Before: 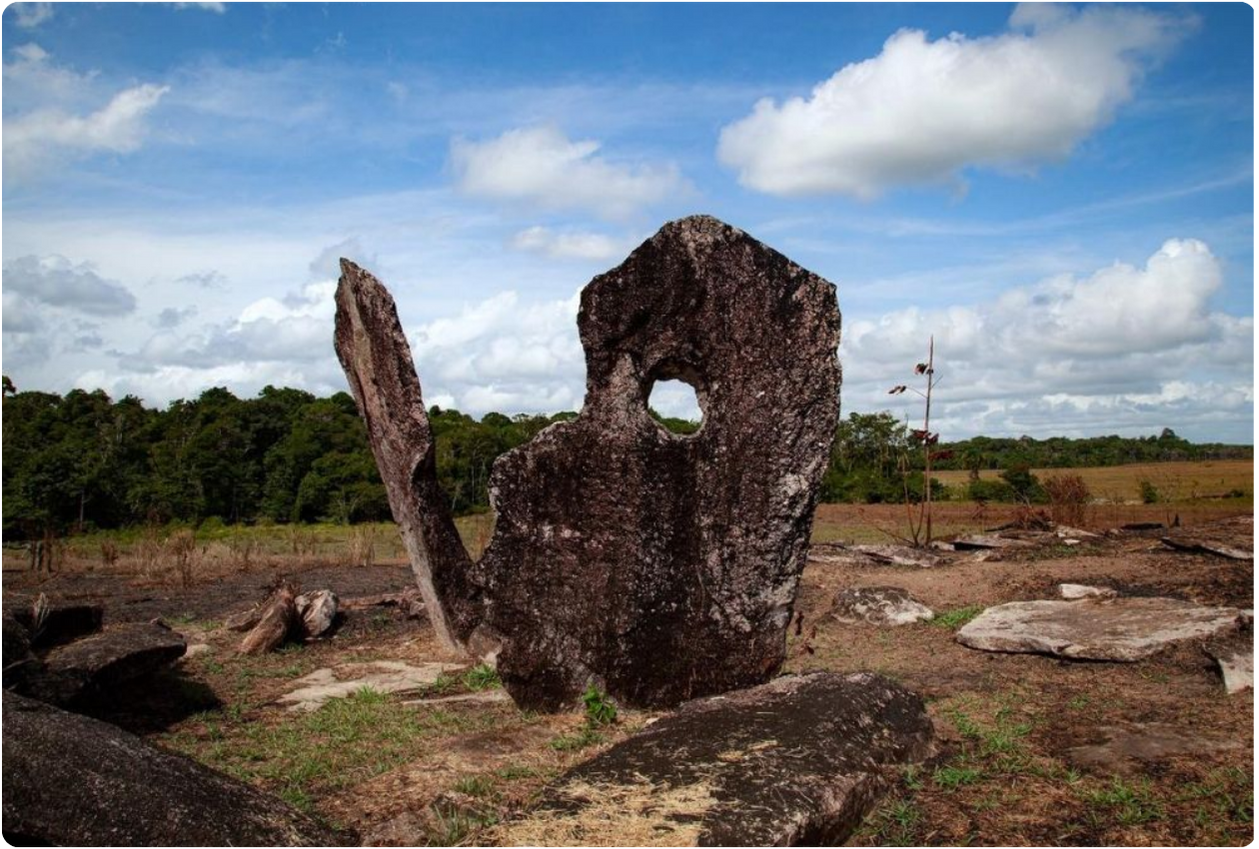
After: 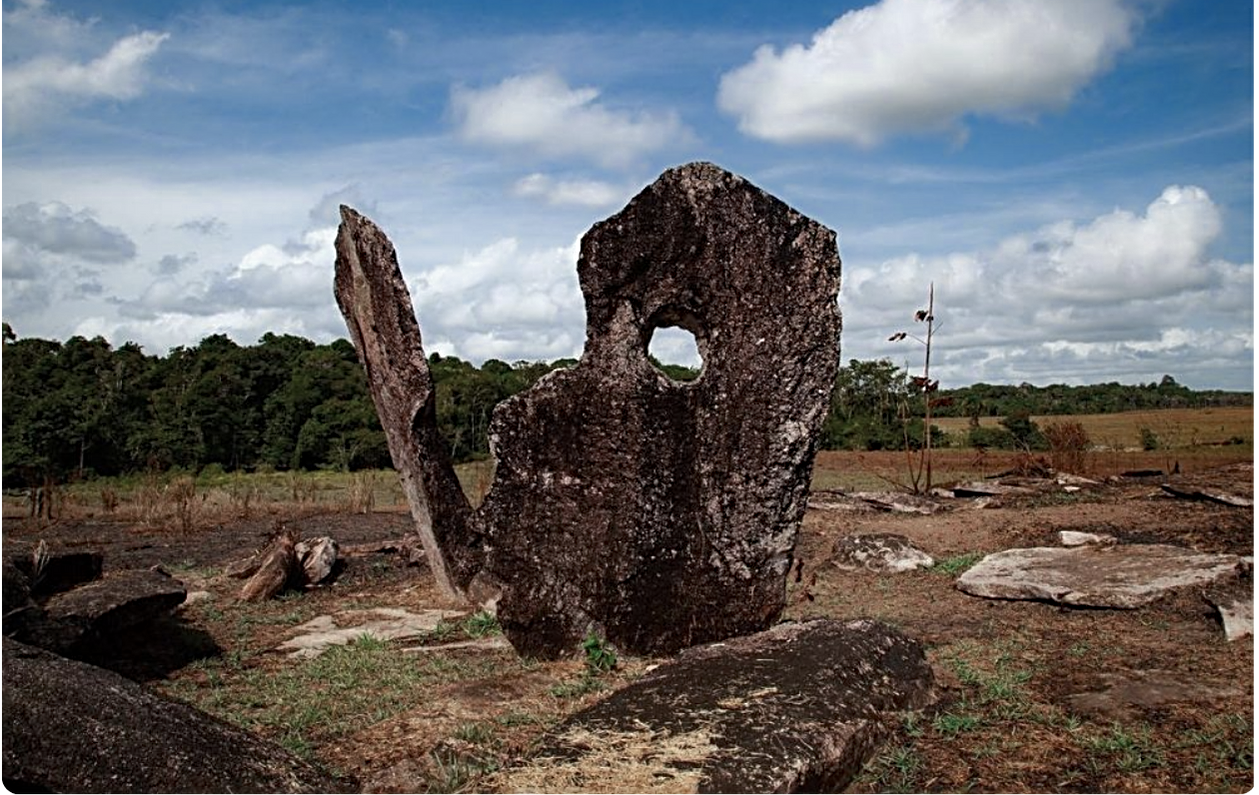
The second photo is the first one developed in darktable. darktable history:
sharpen: radius 3.119
crop and rotate: top 6.25%
color zones: curves: ch0 [(0, 0.5) (0.125, 0.4) (0.25, 0.5) (0.375, 0.4) (0.5, 0.4) (0.625, 0.35) (0.75, 0.35) (0.875, 0.5)]; ch1 [(0, 0.35) (0.125, 0.45) (0.25, 0.35) (0.375, 0.35) (0.5, 0.35) (0.625, 0.35) (0.75, 0.45) (0.875, 0.35)]; ch2 [(0, 0.6) (0.125, 0.5) (0.25, 0.5) (0.375, 0.6) (0.5, 0.6) (0.625, 0.5) (0.75, 0.5) (0.875, 0.5)]
